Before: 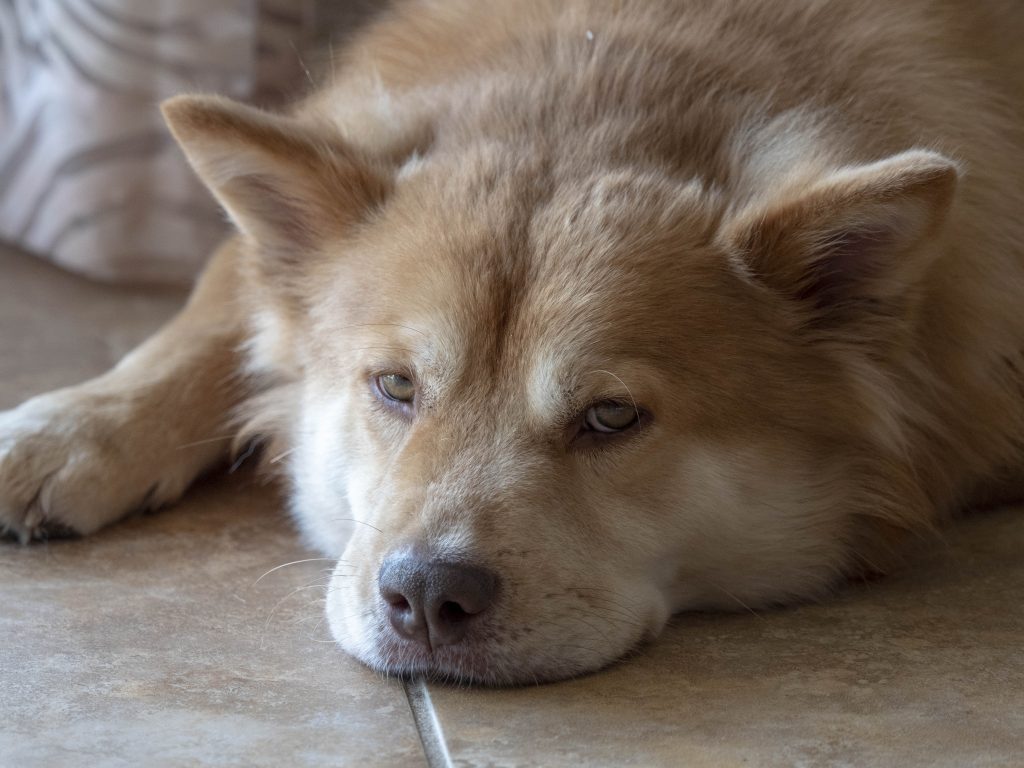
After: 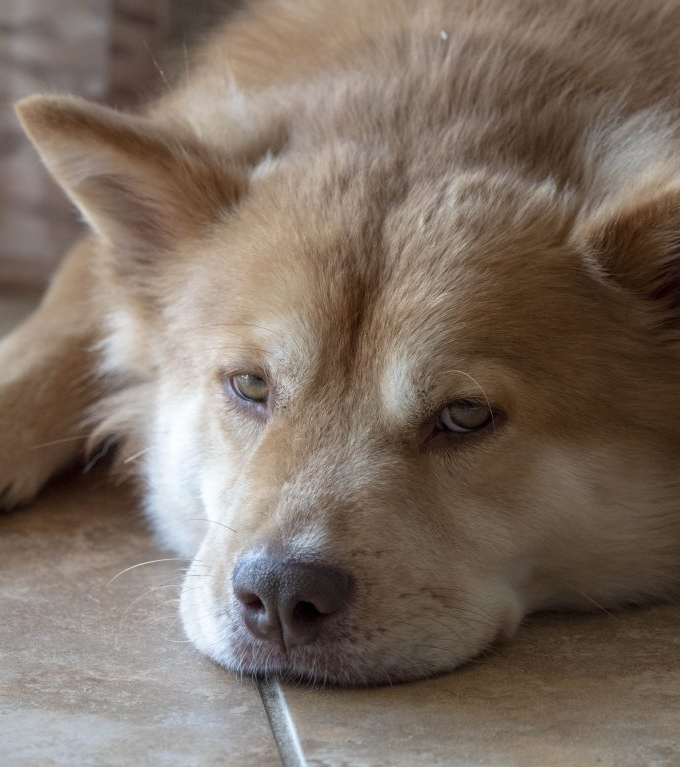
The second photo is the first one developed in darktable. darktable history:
crop and rotate: left 14.322%, right 19.223%
